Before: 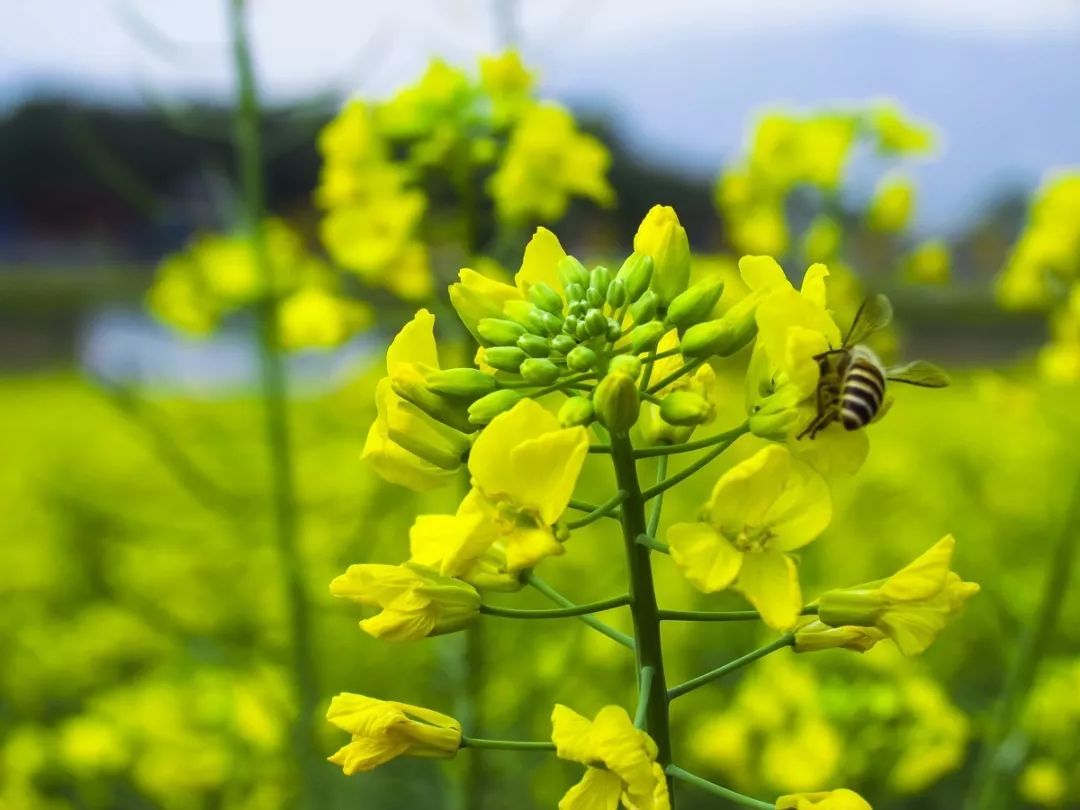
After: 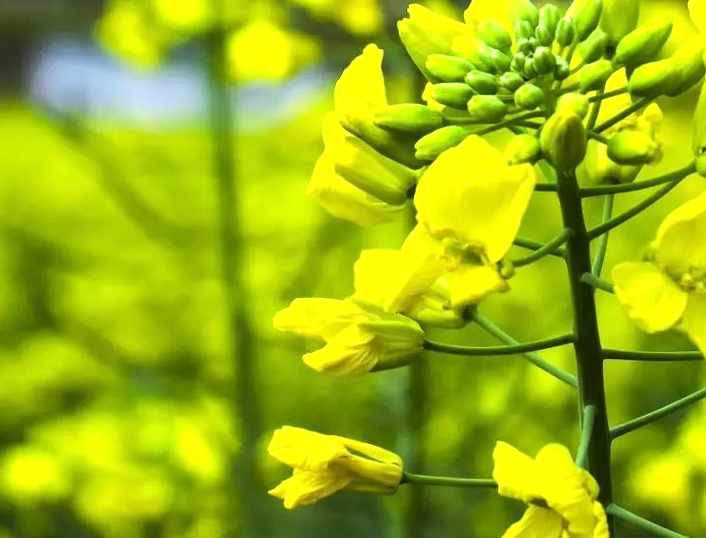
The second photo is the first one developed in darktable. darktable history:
crop and rotate: angle -0.96°, left 3.949%, top 32.092%, right 29.138%
tone equalizer: -8 EV -0.774 EV, -7 EV -0.733 EV, -6 EV -0.619 EV, -5 EV -0.361 EV, -3 EV 0.396 EV, -2 EV 0.6 EV, -1 EV 0.681 EV, +0 EV 0.724 EV, edges refinement/feathering 500, mask exposure compensation -1.57 EV, preserve details no
